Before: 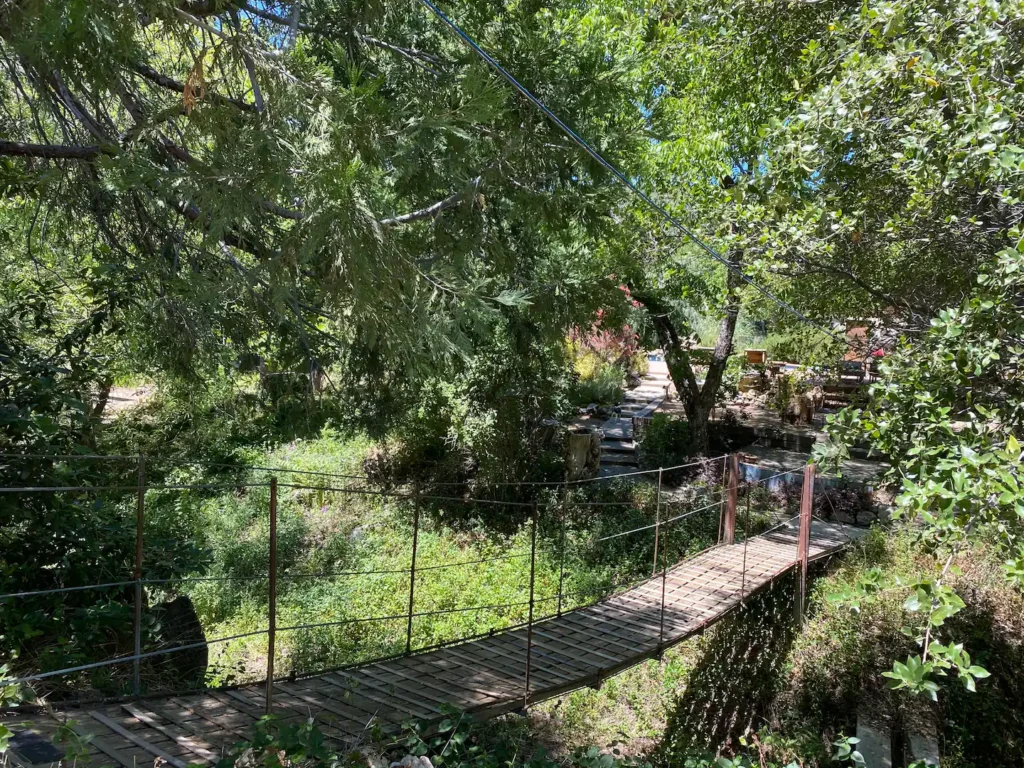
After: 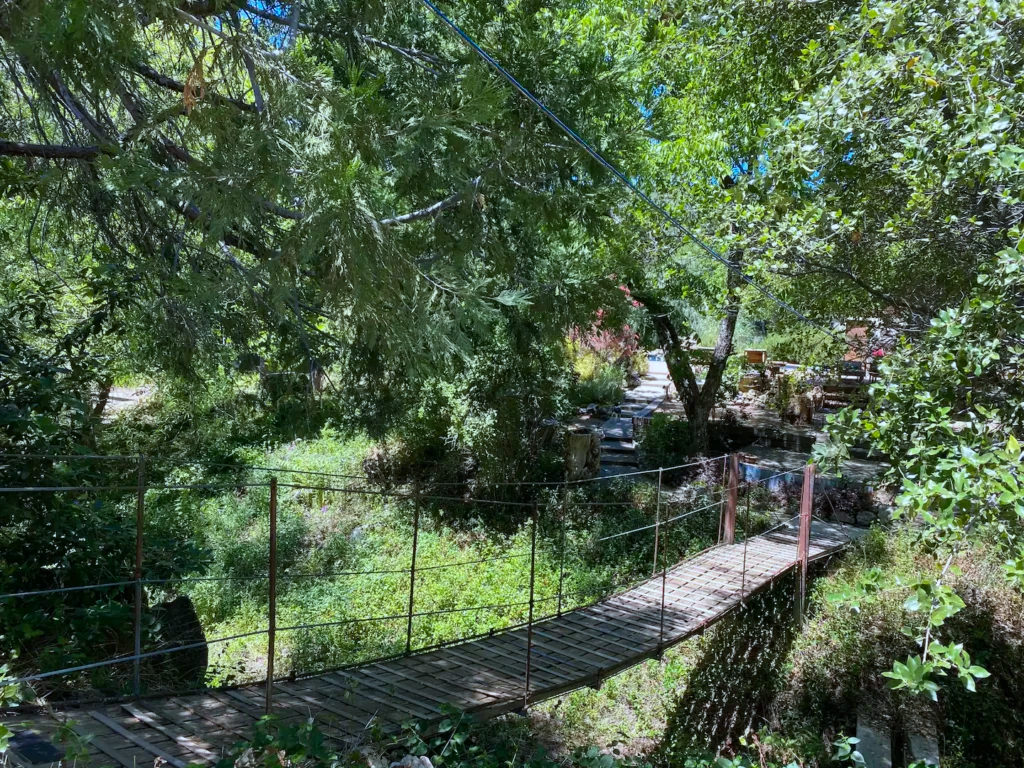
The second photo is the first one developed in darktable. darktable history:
color calibration: output R [0.994, 0.059, -0.119, 0], output G [-0.036, 1.09, -0.119, 0], output B [0.078, -0.108, 0.961, 0], x 0.37, y 0.382, temperature 4301.89 K
